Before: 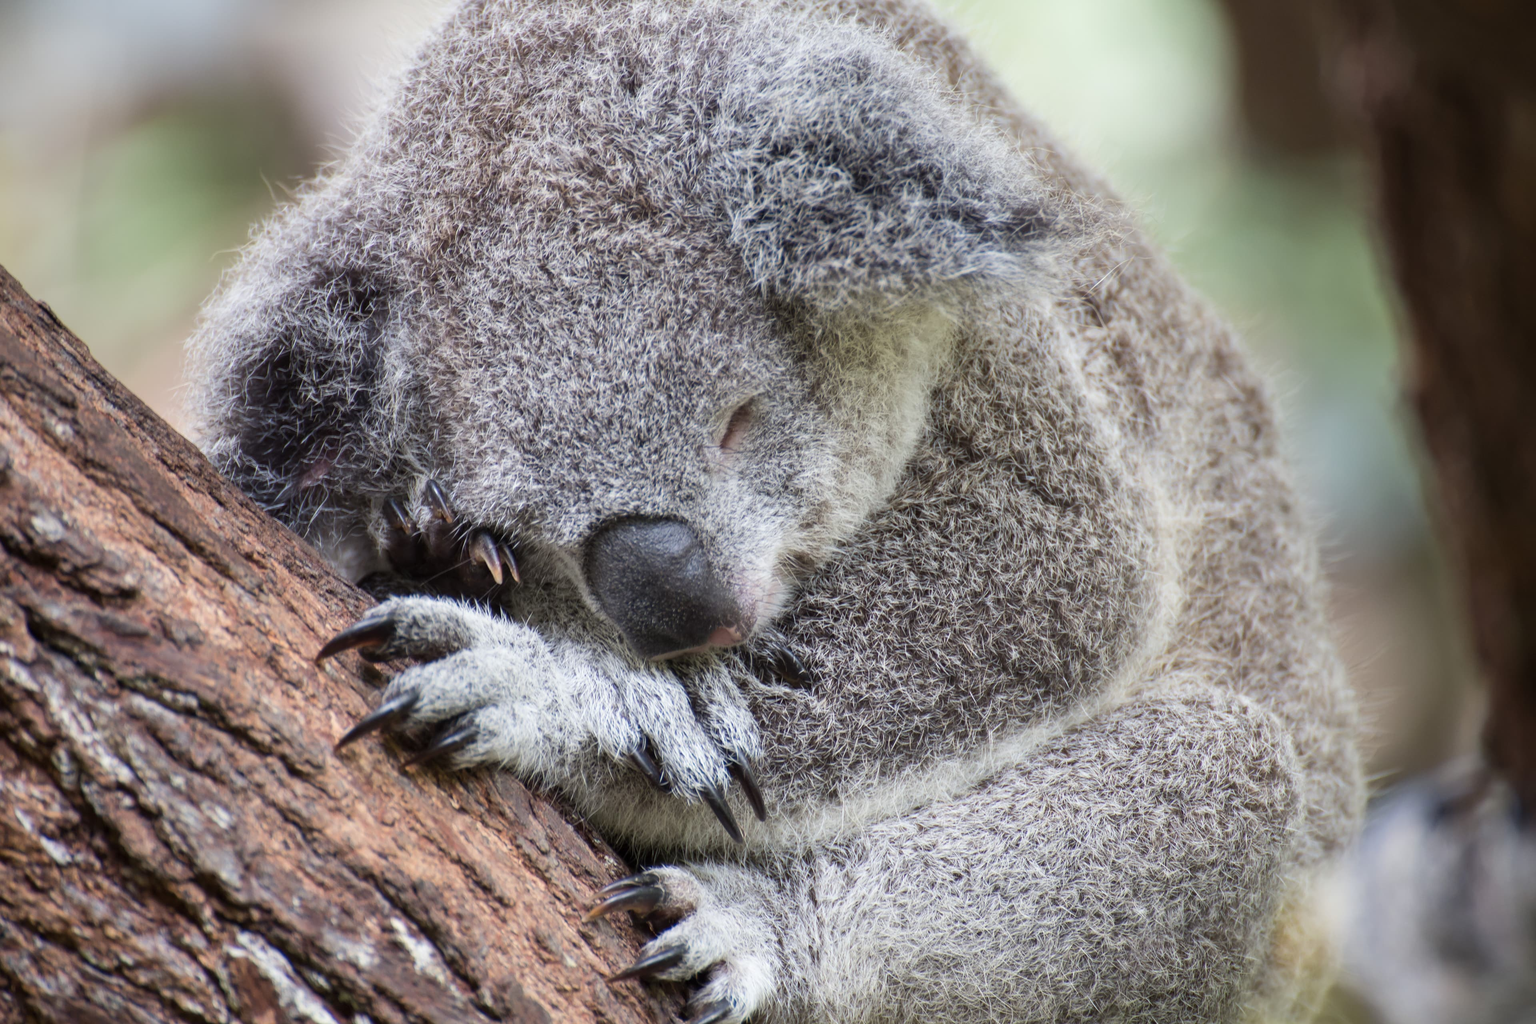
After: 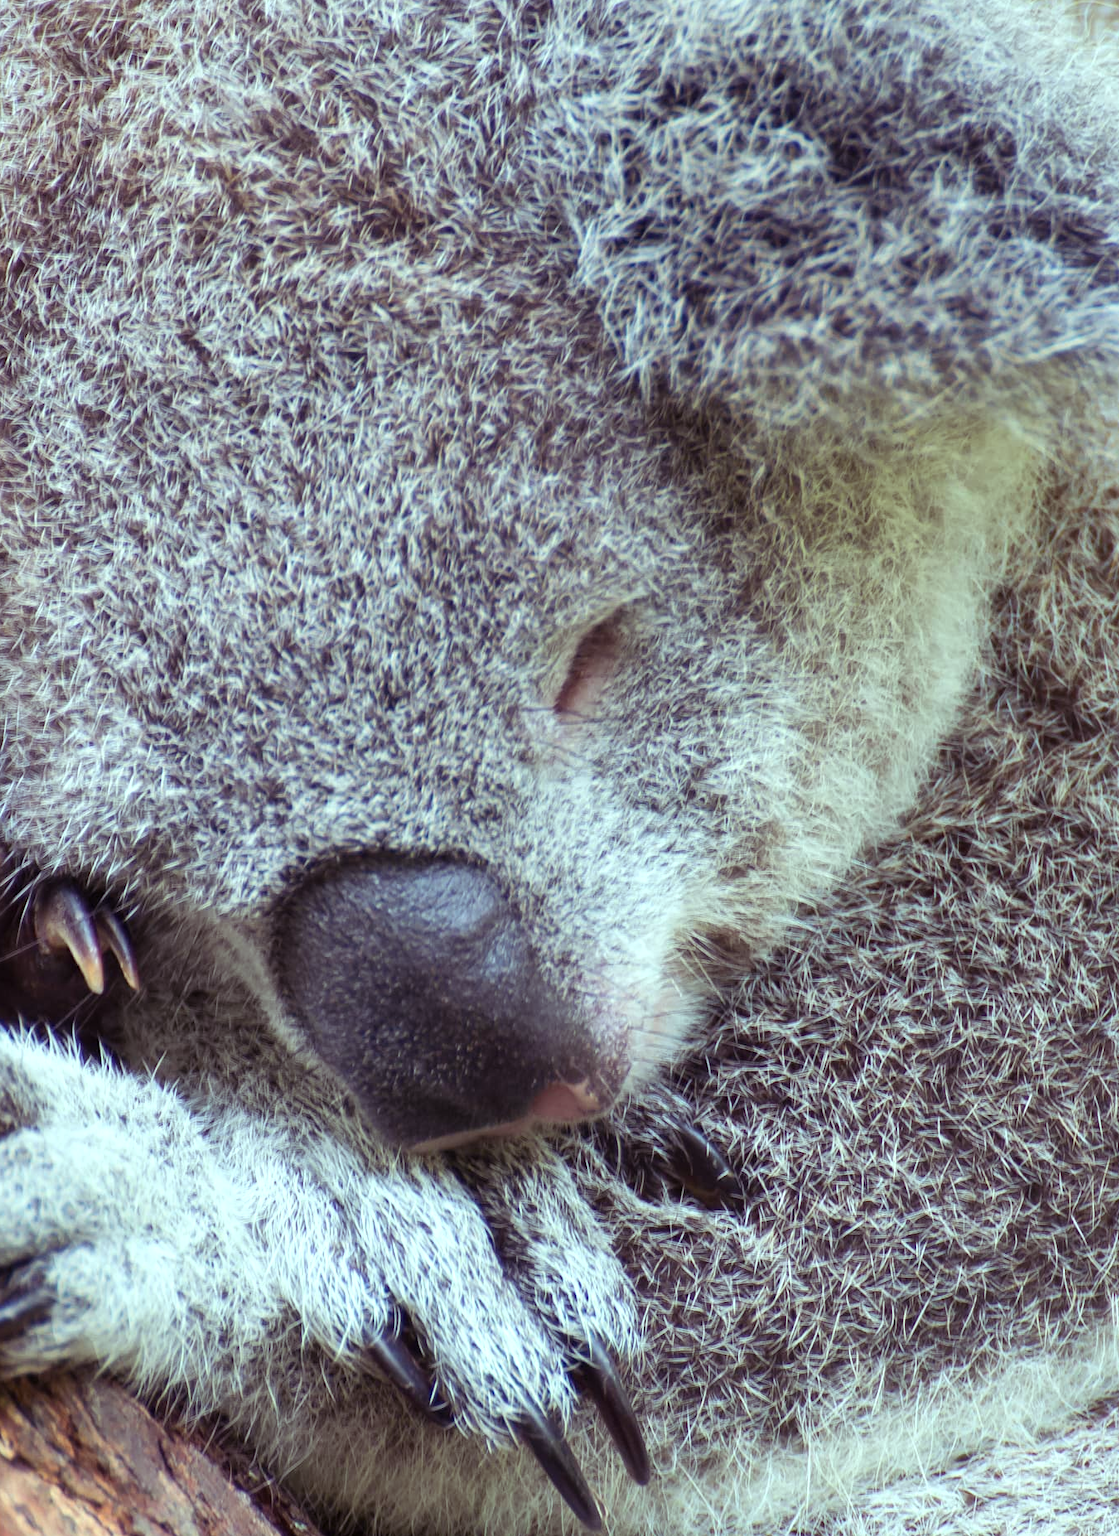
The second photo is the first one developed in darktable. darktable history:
color balance rgb: shadows lift › luminance 0.49%, shadows lift › chroma 6.83%, shadows lift › hue 300.29°, power › hue 208.98°, highlights gain › luminance 20.24%, highlights gain › chroma 2.73%, highlights gain › hue 173.85°, perceptual saturation grading › global saturation 18.05%
crop and rotate: left 29.476%, top 10.214%, right 35.32%, bottom 17.333%
